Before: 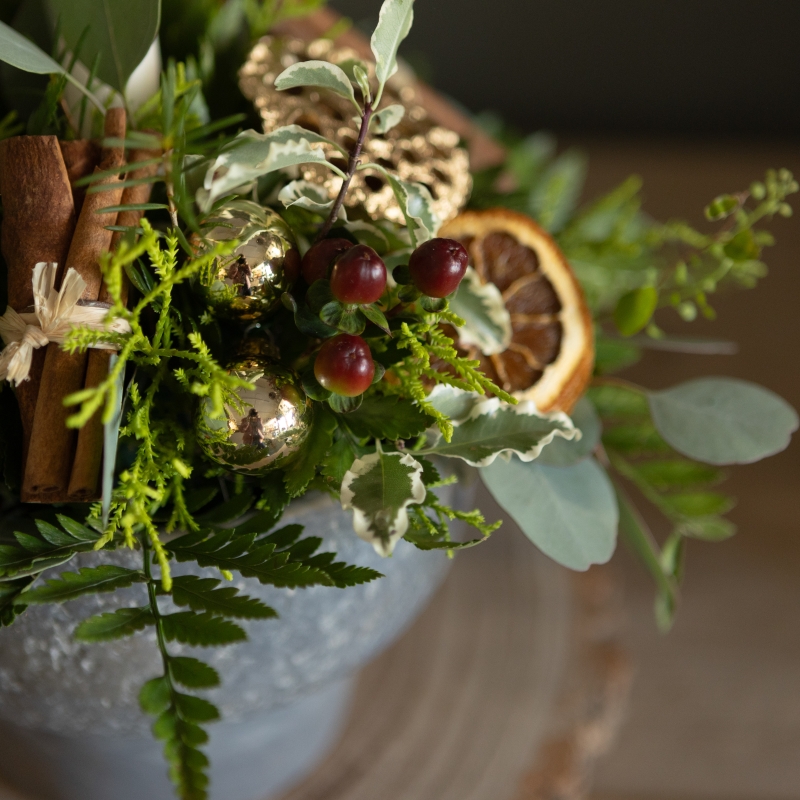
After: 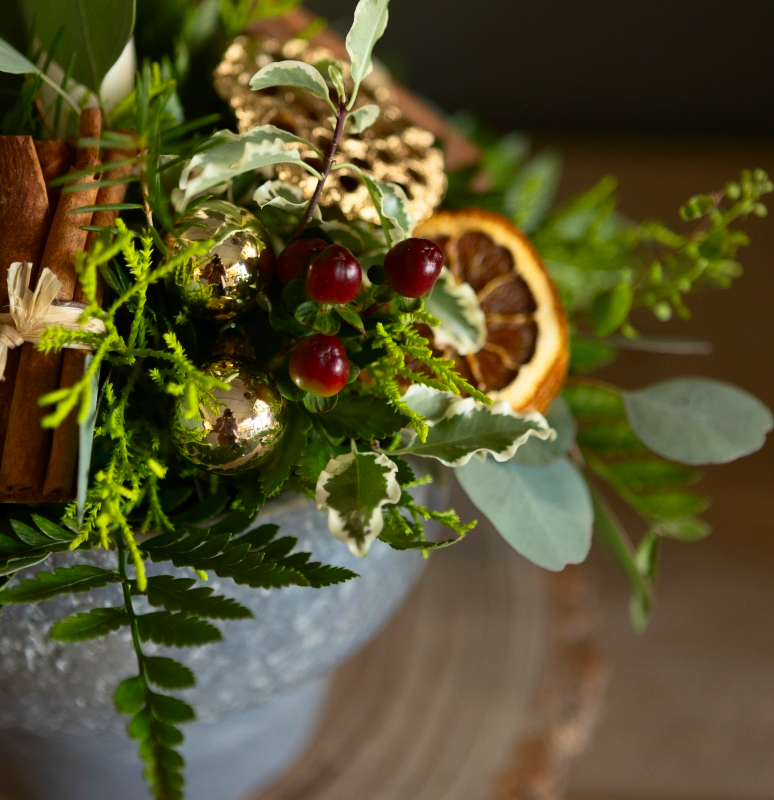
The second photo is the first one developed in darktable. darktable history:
contrast brightness saturation: contrast 0.16, saturation 0.32
crop and rotate: left 3.238%
